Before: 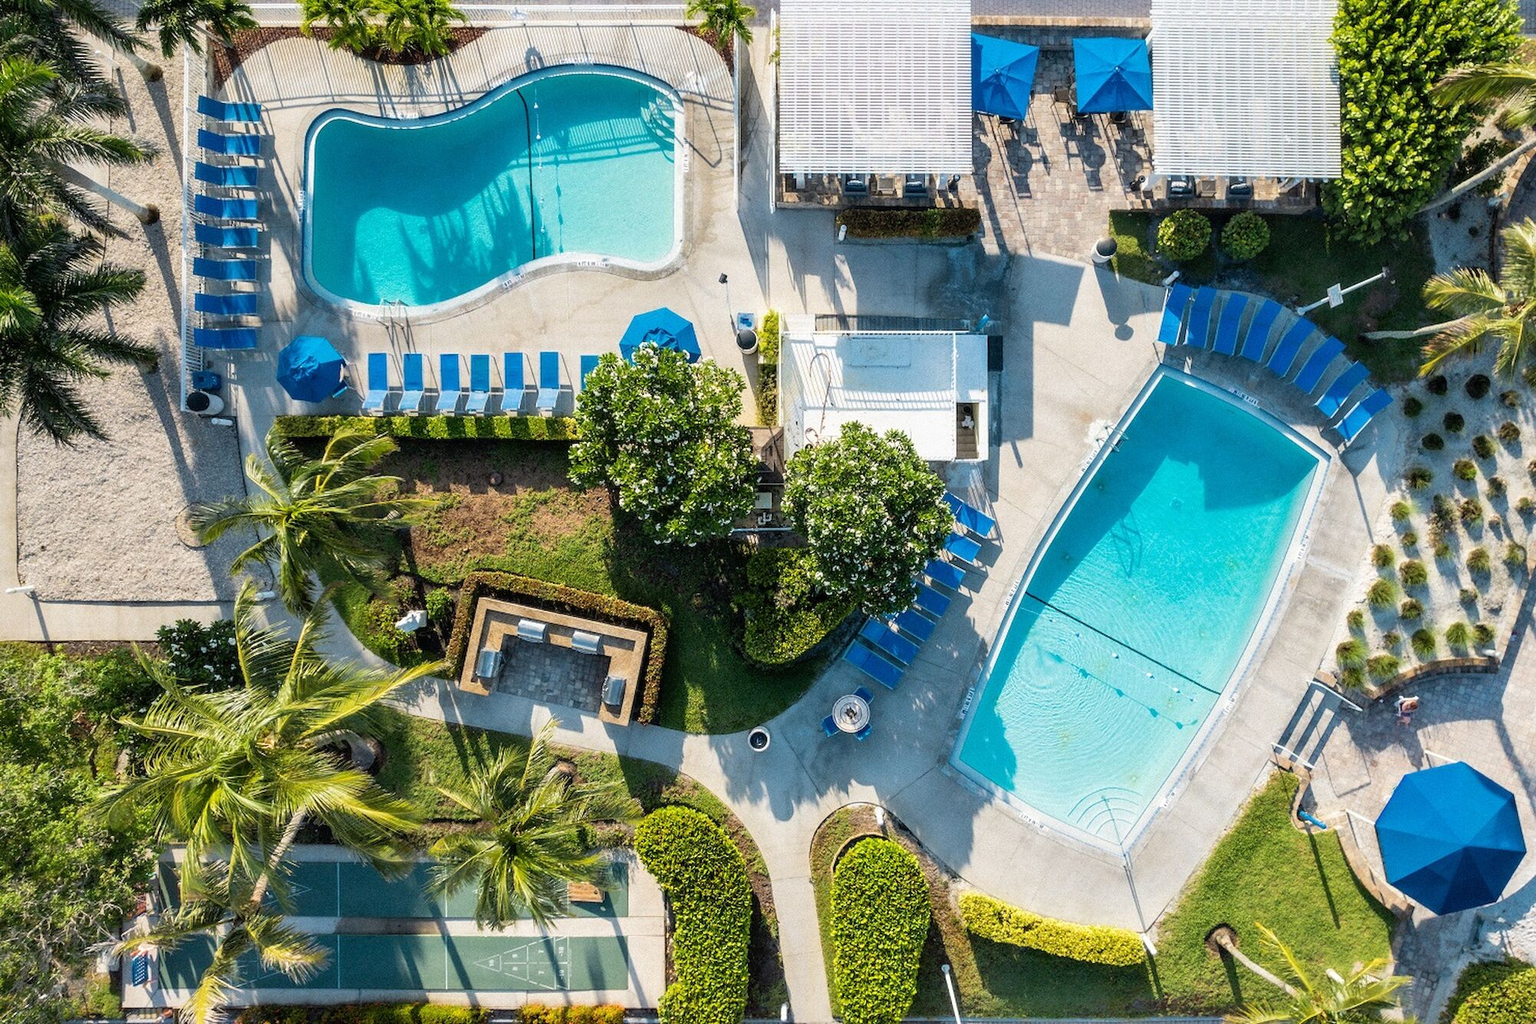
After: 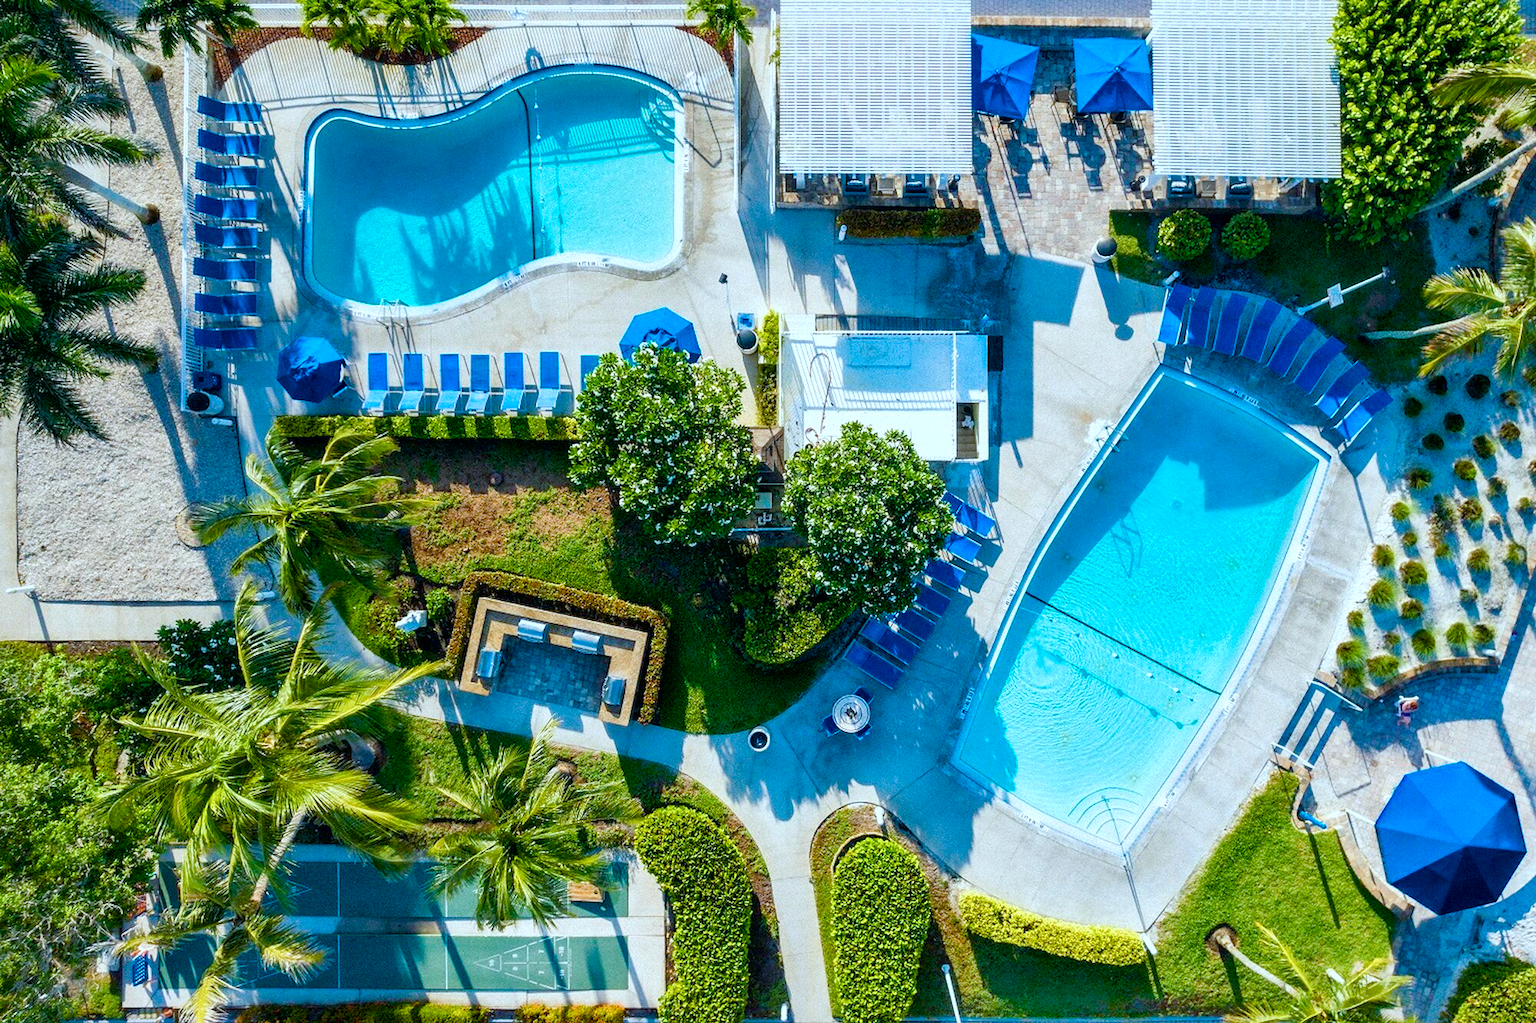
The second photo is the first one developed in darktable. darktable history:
color balance rgb: perceptual saturation grading › global saturation 24.74%, perceptual saturation grading › highlights -51.22%, perceptual saturation grading › mid-tones 19.16%, perceptual saturation grading › shadows 60.98%, global vibrance 50%
local contrast: mode bilateral grid, contrast 20, coarseness 50, detail 120%, midtone range 0.2
white balance: red 1, blue 1
color calibration: illuminant F (fluorescent), F source F9 (Cool White Deluxe 4150 K) – high CRI, x 0.374, y 0.373, temperature 4158.34 K
